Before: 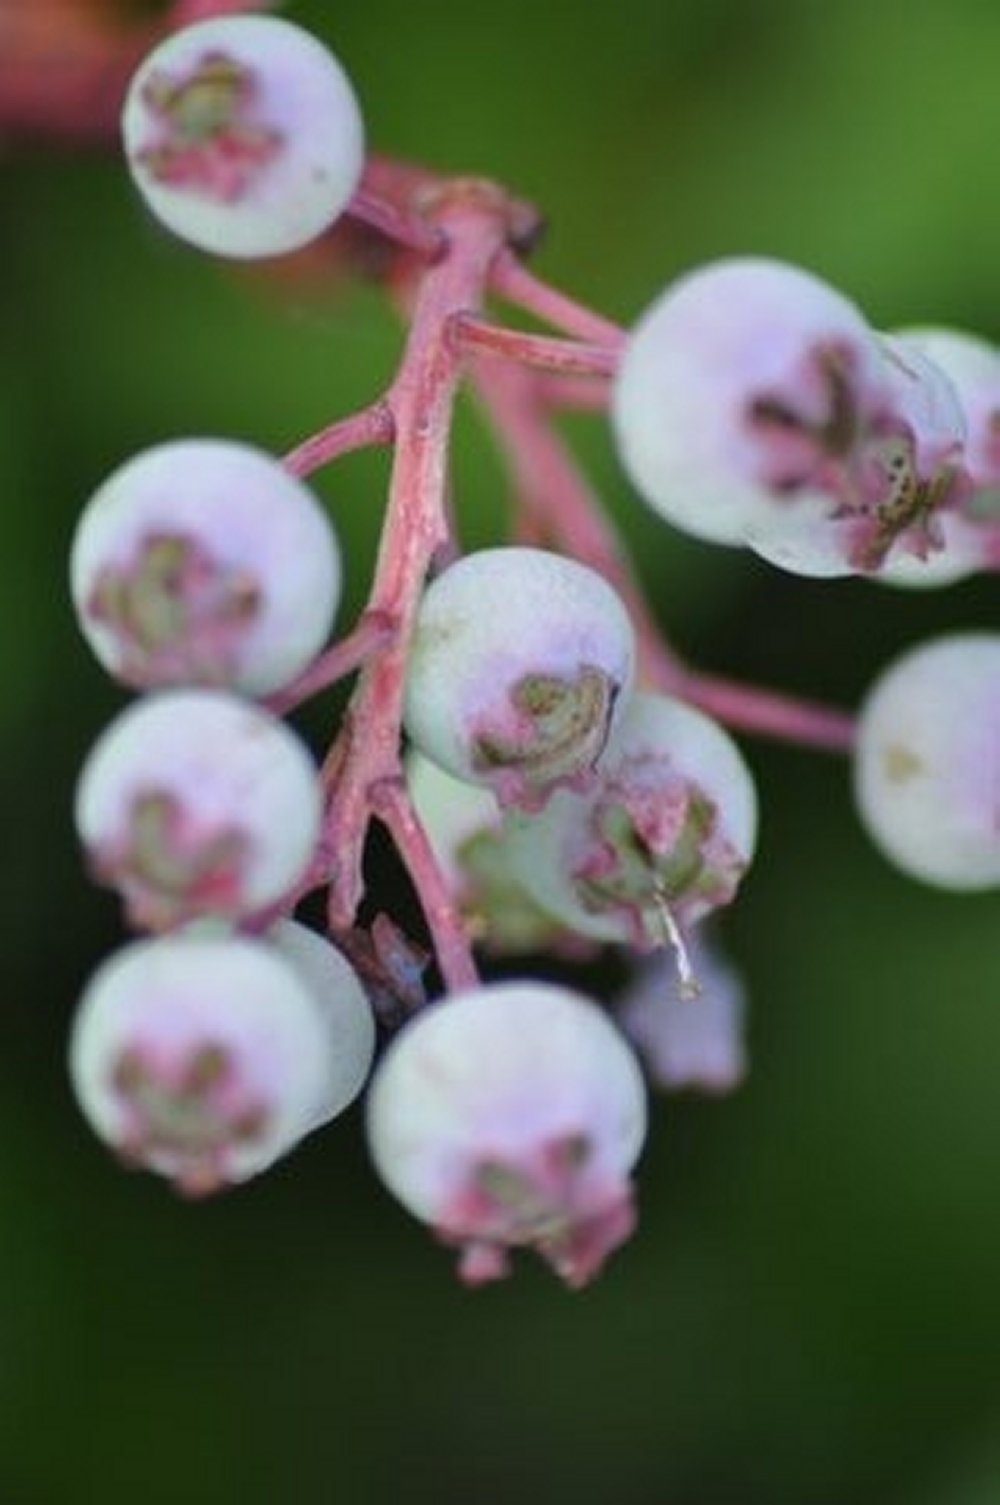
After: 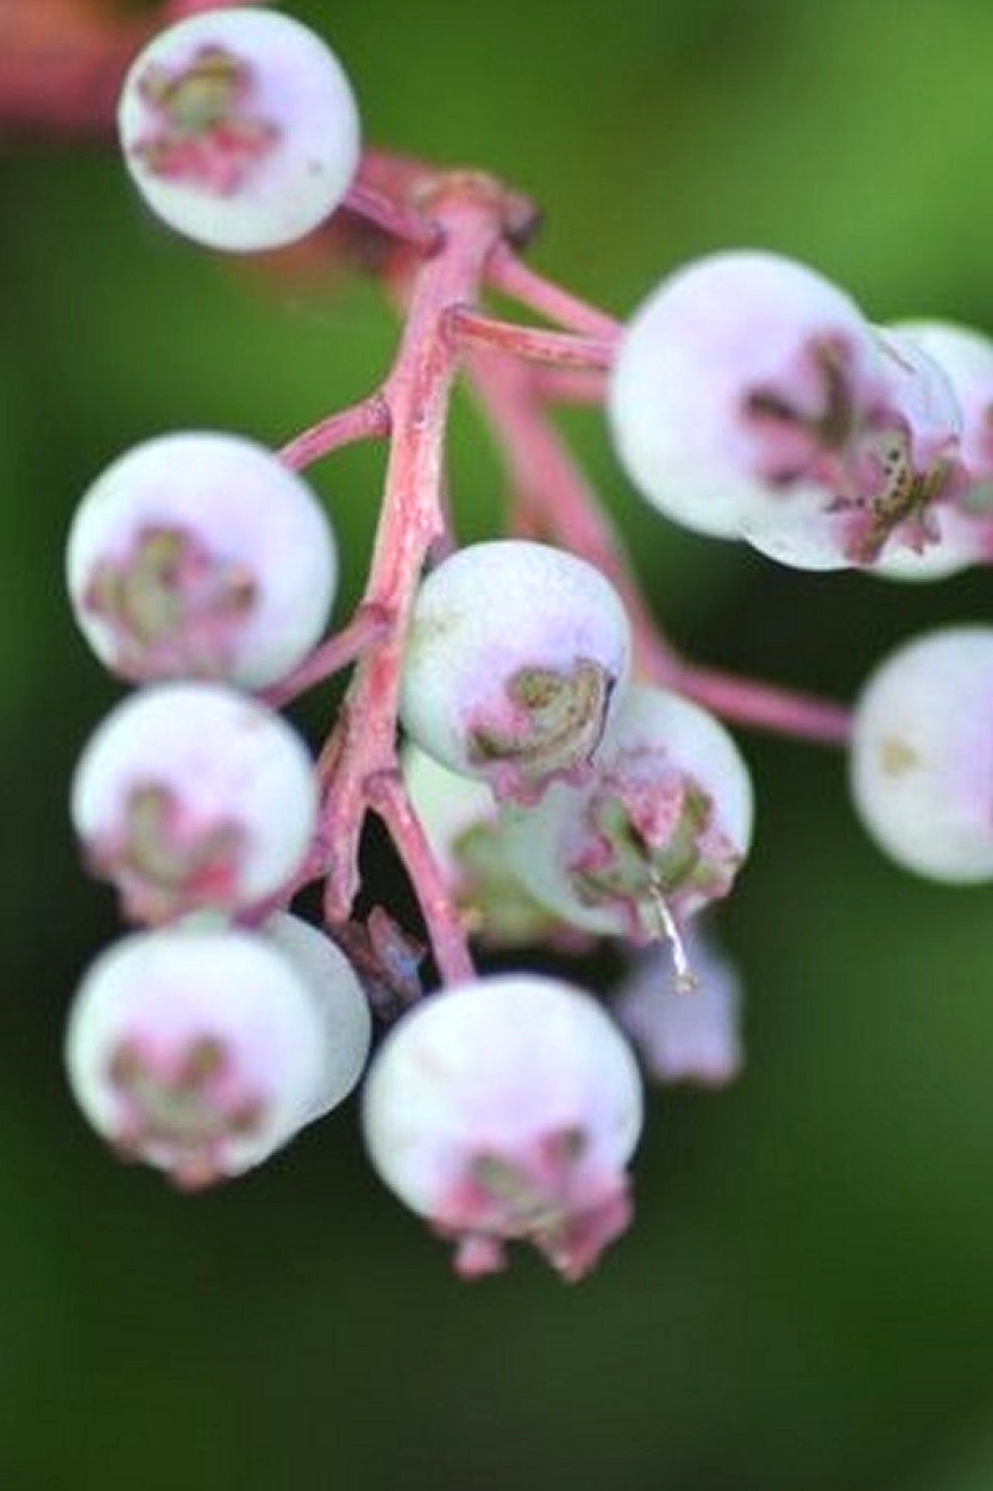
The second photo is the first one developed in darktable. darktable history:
crop: left 0.434%, top 0.485%, right 0.244%, bottom 0.386%
exposure: black level correction 0, exposure 0.5 EV, compensate exposure bias true, compensate highlight preservation false
